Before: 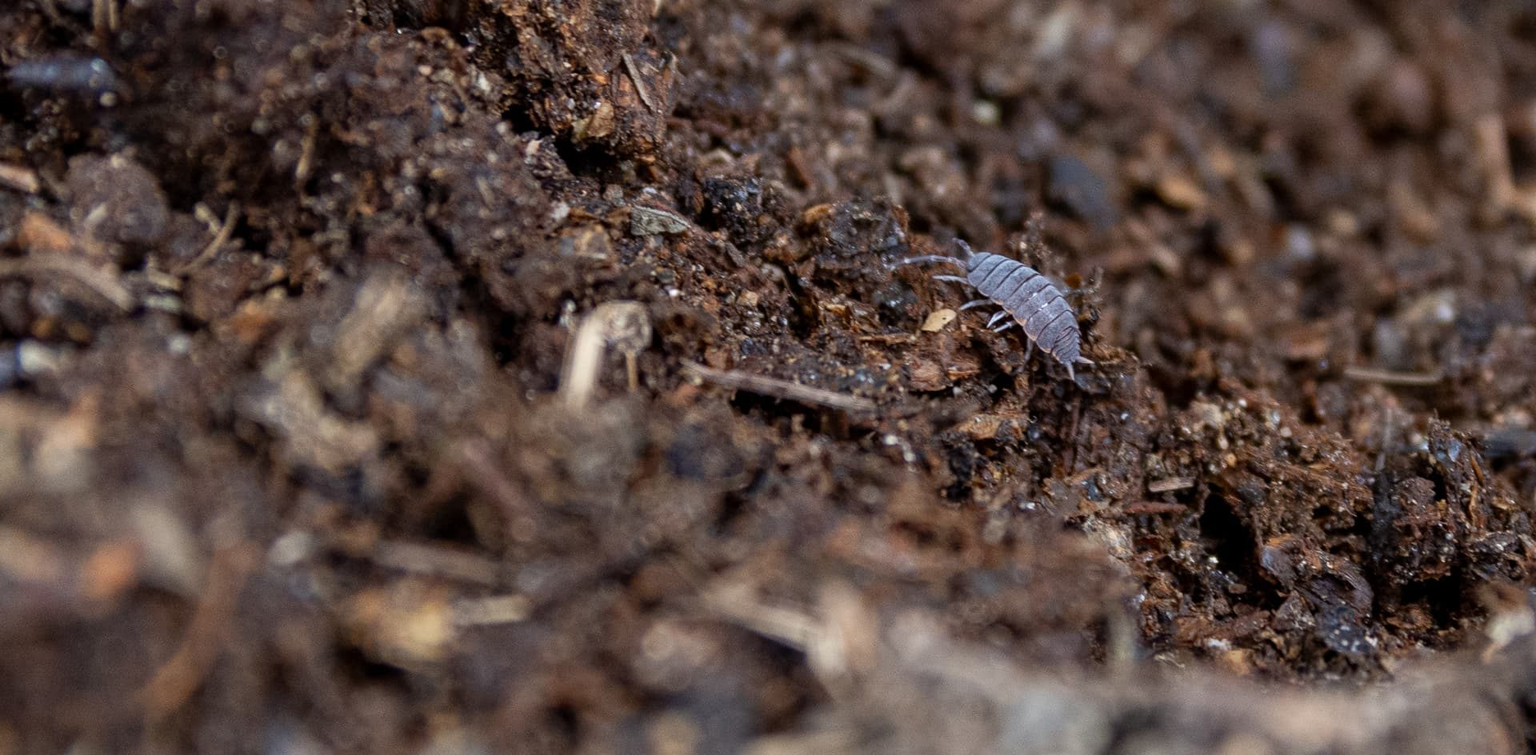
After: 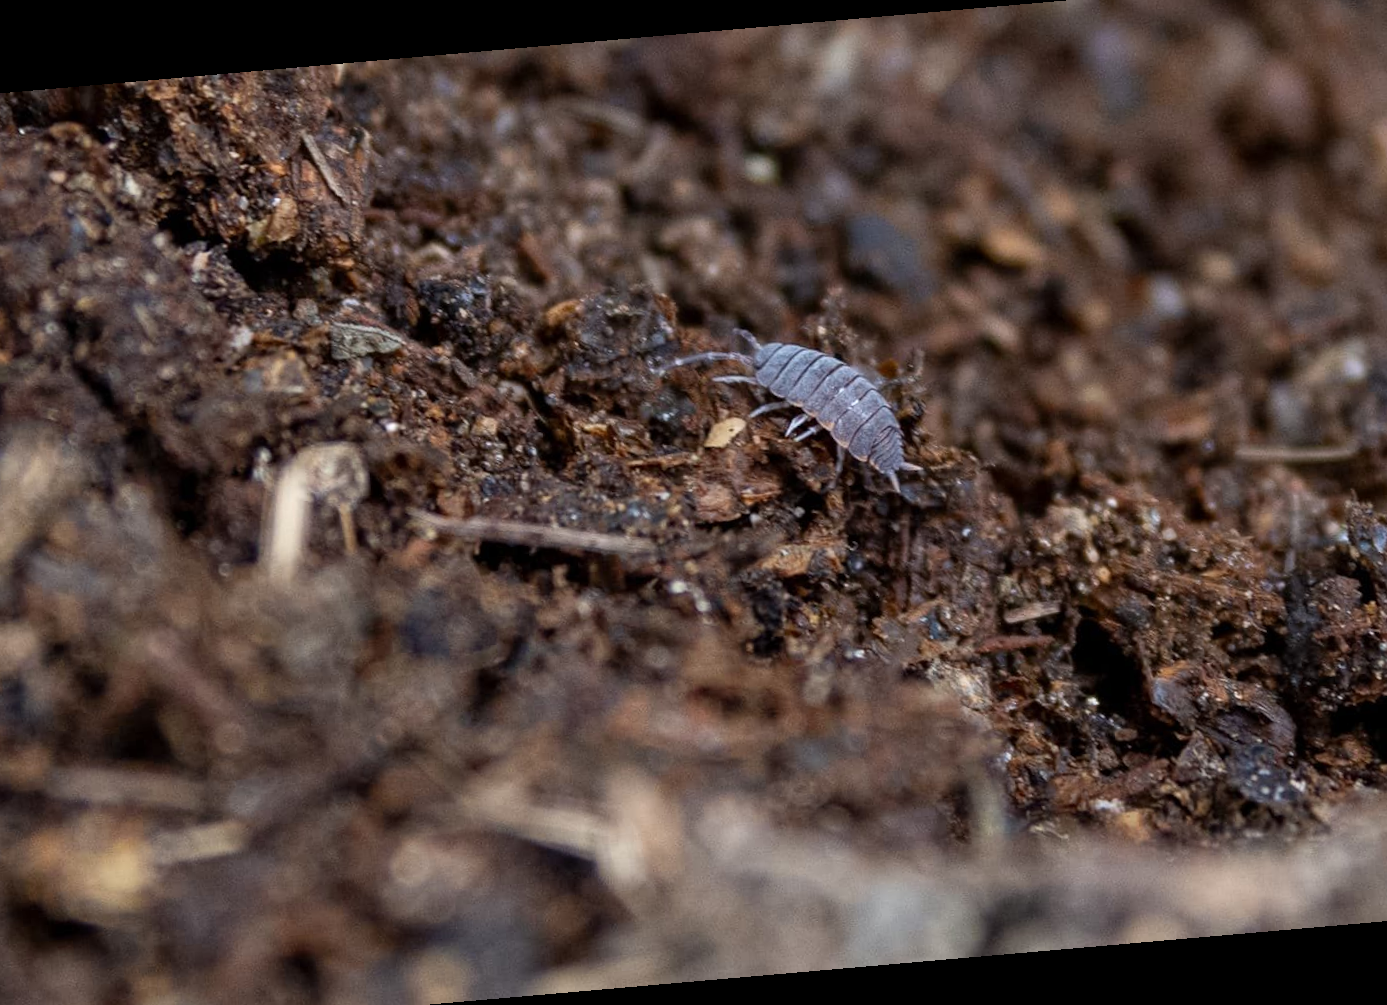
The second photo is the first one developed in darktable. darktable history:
rotate and perspective: rotation -4.98°, automatic cropping off
crop and rotate: left 24.034%, top 2.838%, right 6.406%, bottom 6.299%
